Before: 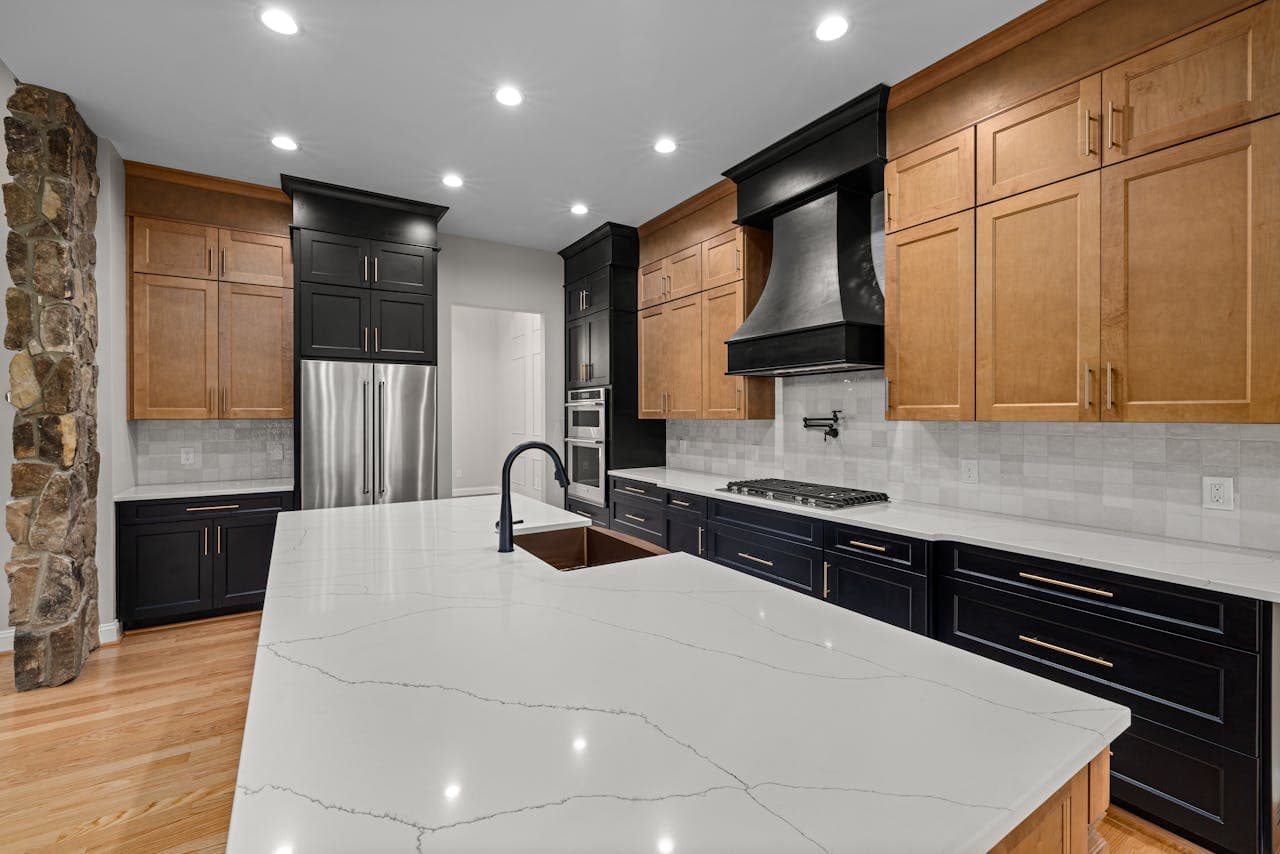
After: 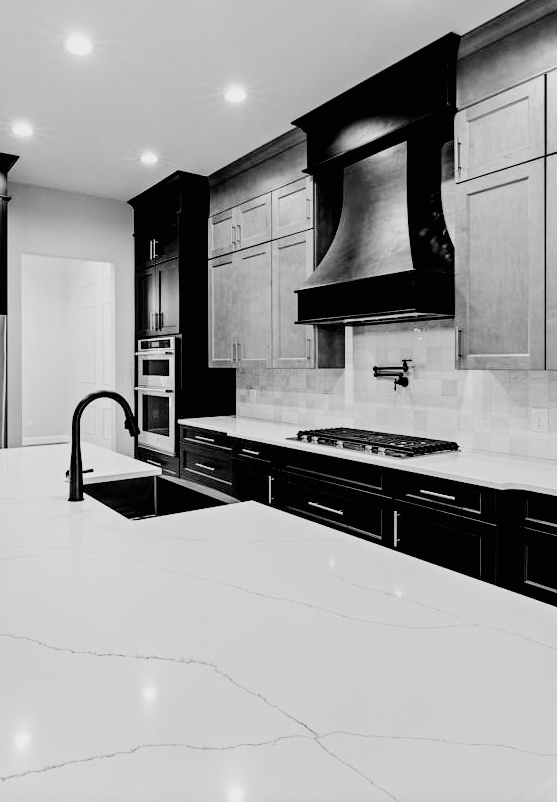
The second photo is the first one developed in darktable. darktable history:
crop: left 33.601%, top 5.987%, right 22.84%
filmic rgb: black relative exposure -2.86 EV, white relative exposure 4.56 EV, threshold 3.06 EV, hardness 1.72, contrast 1.248, color science v4 (2020), enable highlight reconstruction true
contrast brightness saturation: contrast 0.196, brightness 0.159, saturation 0.227
color zones: curves: ch1 [(0, -0.014) (0.143, -0.013) (0.286, -0.013) (0.429, -0.016) (0.571, -0.019) (0.714, -0.015) (0.857, 0.002) (1, -0.014)]
